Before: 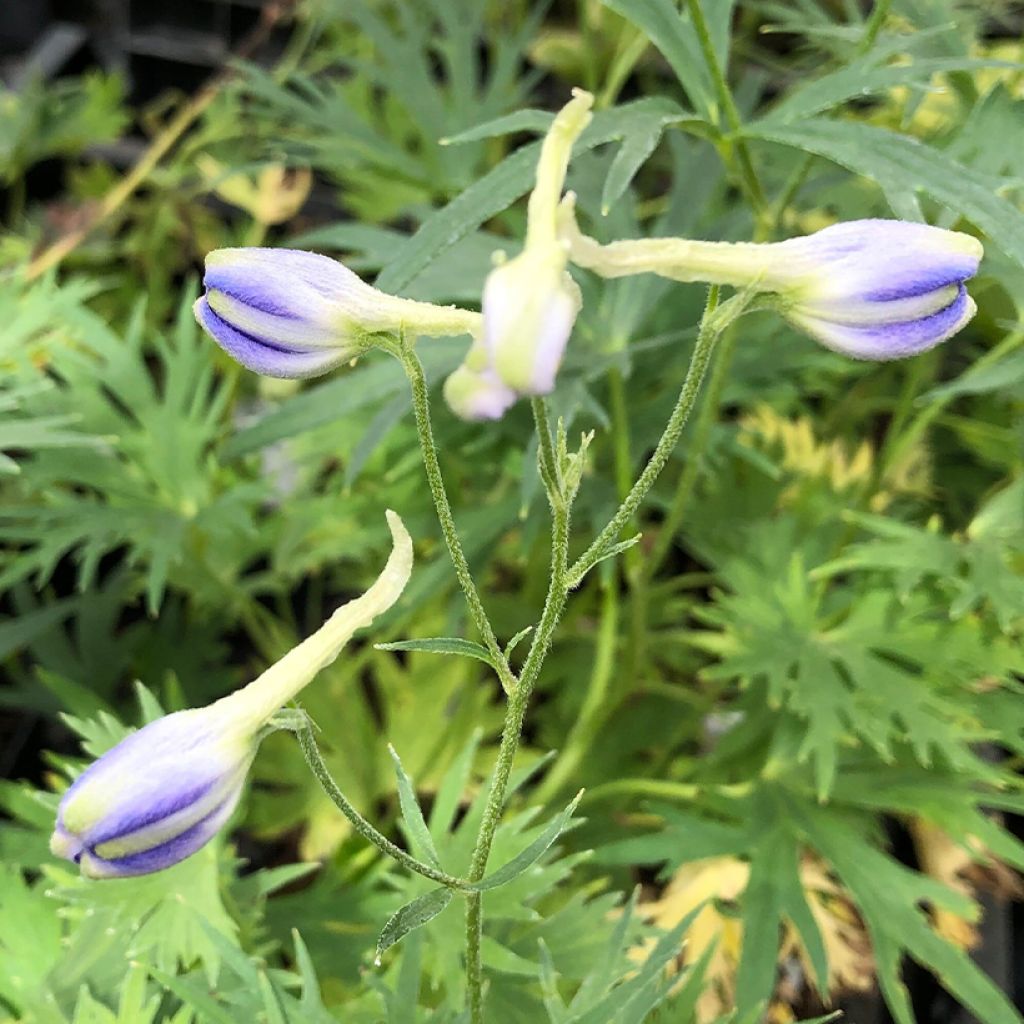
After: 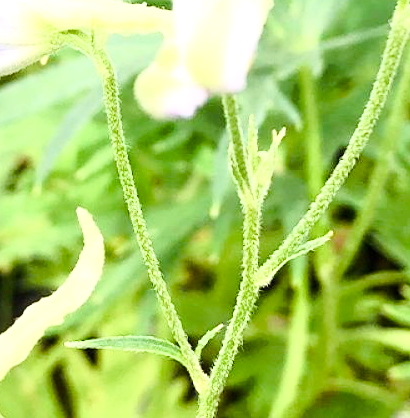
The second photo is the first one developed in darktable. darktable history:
exposure: exposure 0.6 EV, compensate highlight preservation false
crop: left 30.205%, top 29.544%, right 29.683%, bottom 29.579%
tone curve: curves: ch0 [(0, 0) (0.003, 0.003) (0.011, 0.011) (0.025, 0.024) (0.044, 0.042) (0.069, 0.066) (0.1, 0.095) (0.136, 0.129) (0.177, 0.169) (0.224, 0.214) (0.277, 0.264) (0.335, 0.319) (0.399, 0.38) (0.468, 0.446) (0.543, 0.558) (0.623, 0.636) (0.709, 0.719) (0.801, 0.807) (0.898, 0.901) (1, 1)], color space Lab, linked channels, preserve colors none
color balance rgb: highlights gain › luminance 5.996%, highlights gain › chroma 1.263%, highlights gain › hue 90.4°, perceptual saturation grading › global saturation 20%, perceptual saturation grading › highlights -49.107%, perceptual saturation grading › shadows 25.463%, global vibrance 20.242%
base curve: curves: ch0 [(0, 0) (0.028, 0.03) (0.121, 0.232) (0.46, 0.748) (0.859, 0.968) (1, 1)]
